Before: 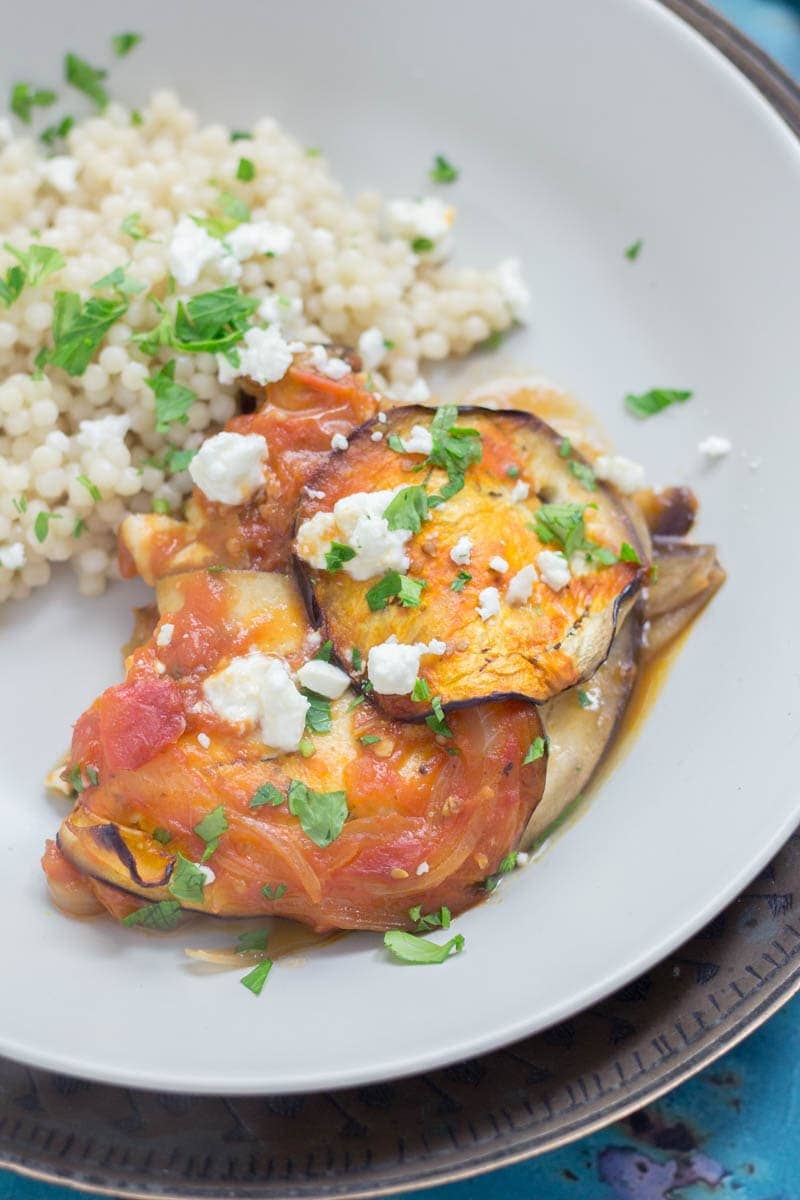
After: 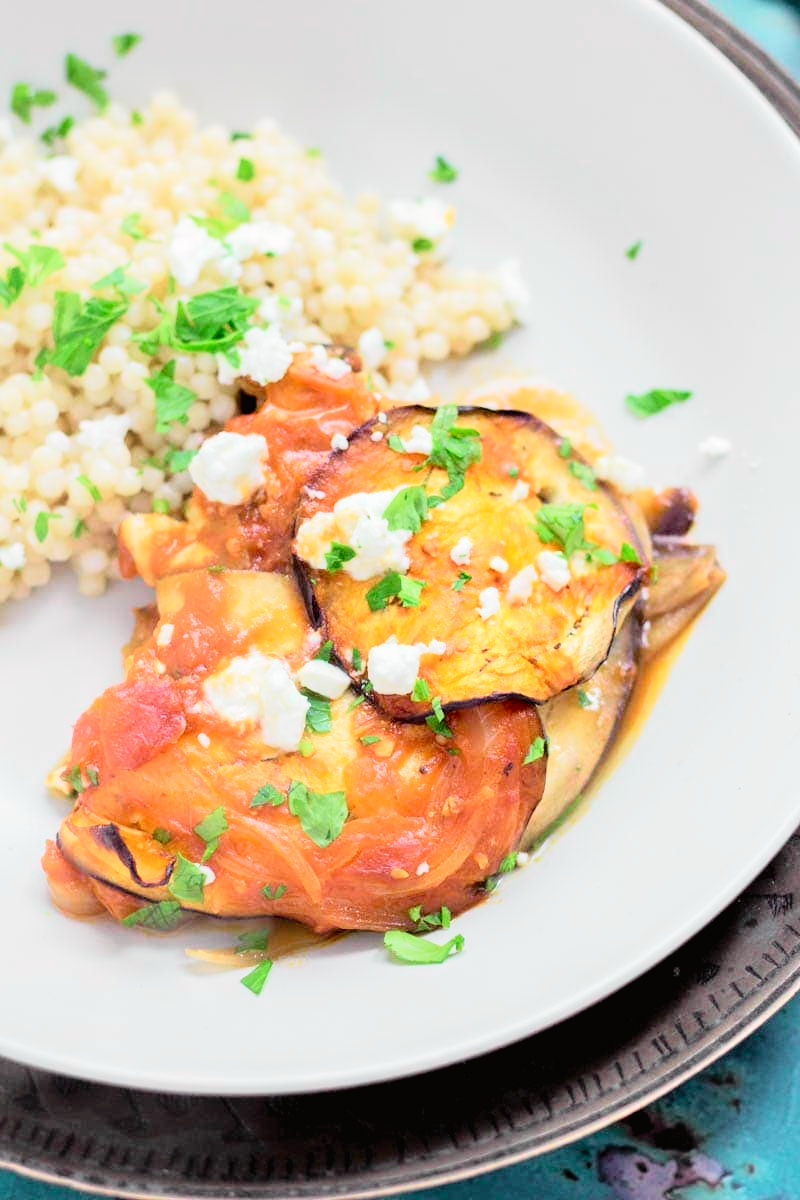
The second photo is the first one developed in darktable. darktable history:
tone curve: curves: ch0 [(0, 0.014) (0.17, 0.099) (0.392, 0.438) (0.725, 0.828) (0.872, 0.918) (1, 0.981)]; ch1 [(0, 0) (0.402, 0.36) (0.489, 0.491) (0.5, 0.503) (0.515, 0.52) (0.545, 0.572) (0.615, 0.662) (0.701, 0.725) (1, 1)]; ch2 [(0, 0) (0.42, 0.458) (0.485, 0.499) (0.503, 0.503) (0.531, 0.542) (0.561, 0.594) (0.644, 0.694) (0.717, 0.753) (1, 0.991)], color space Lab, independent channels
rgb levels: levels [[0.013, 0.434, 0.89], [0, 0.5, 1], [0, 0.5, 1]]
